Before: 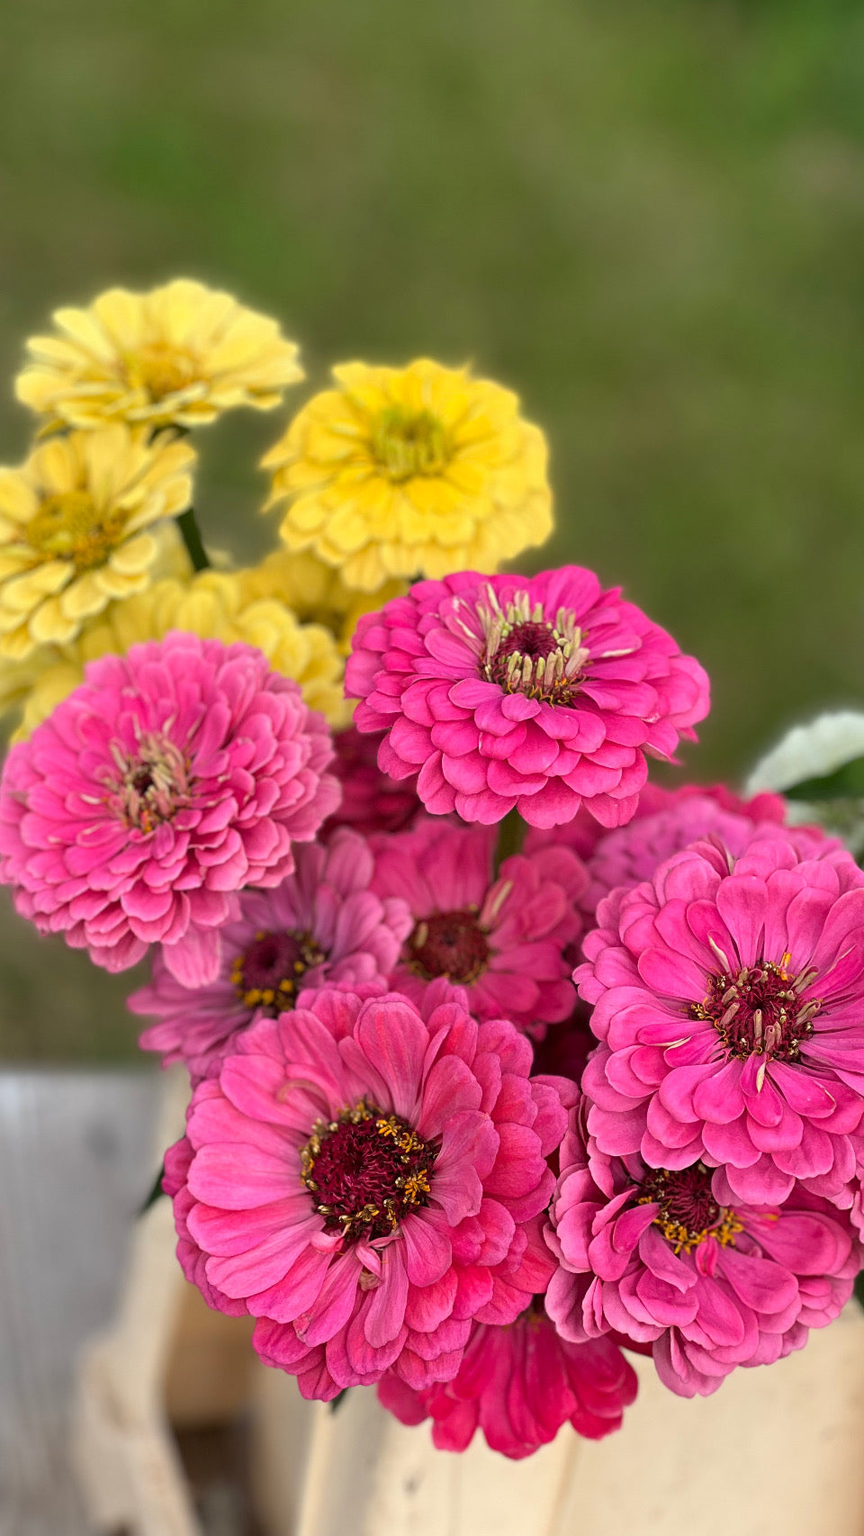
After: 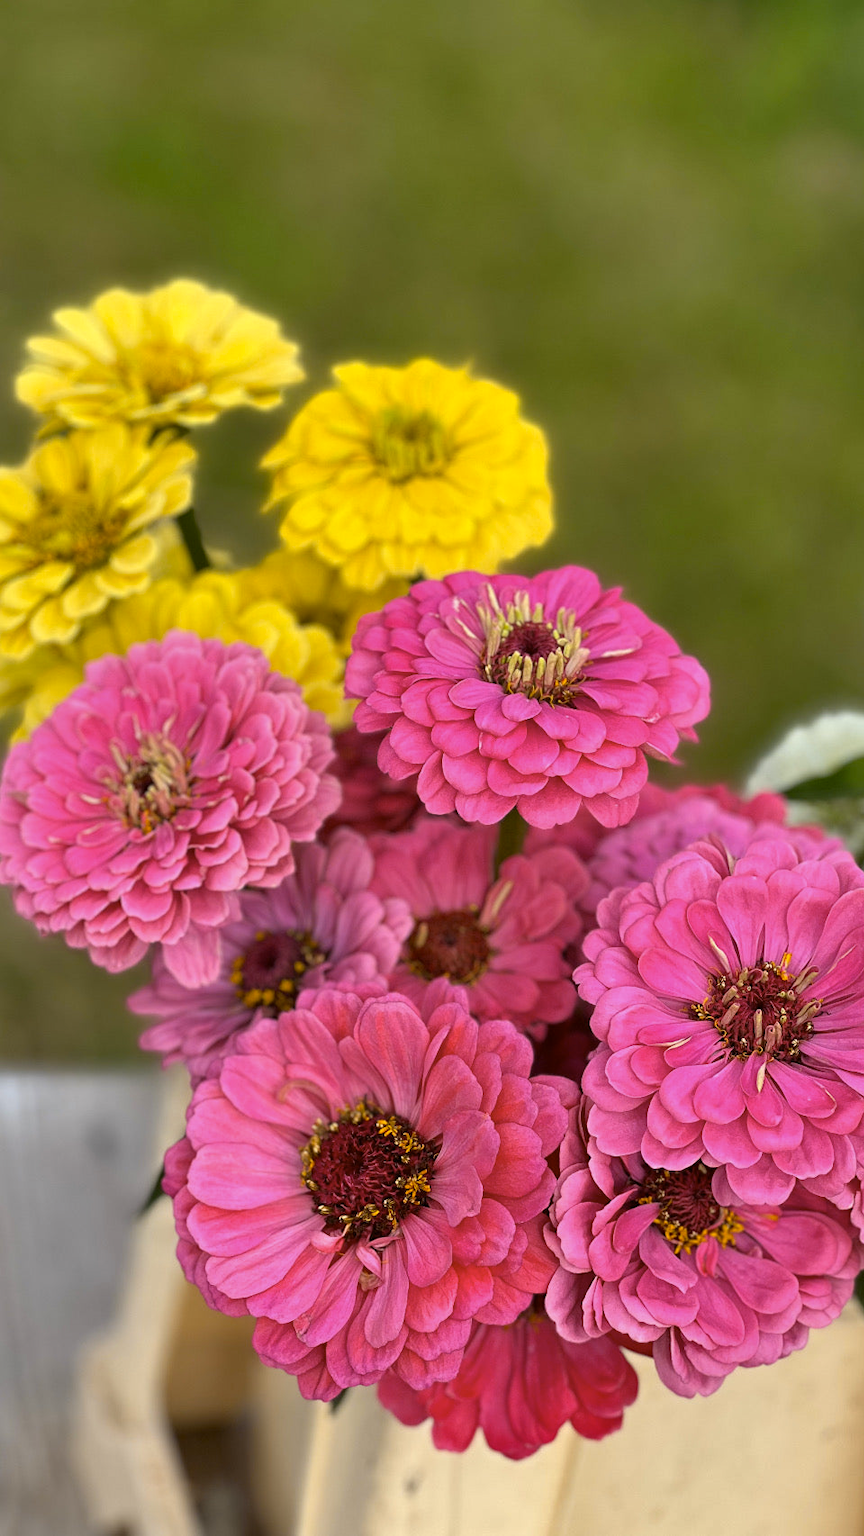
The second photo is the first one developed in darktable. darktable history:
color contrast: green-magenta contrast 0.85, blue-yellow contrast 1.25, unbound 0
shadows and highlights: shadows 60, soften with gaussian
